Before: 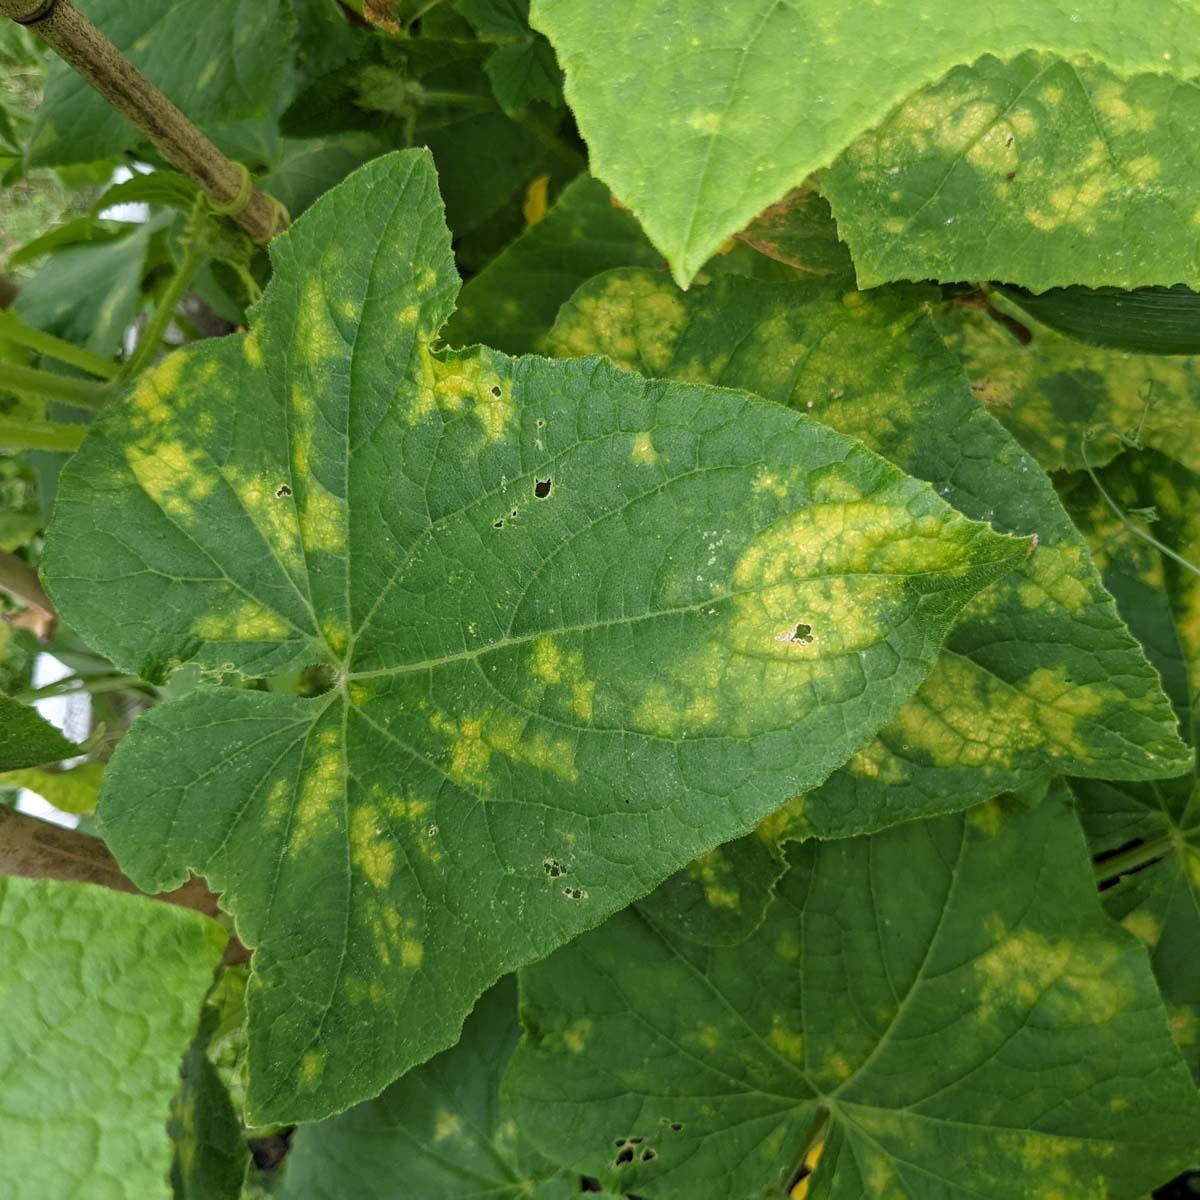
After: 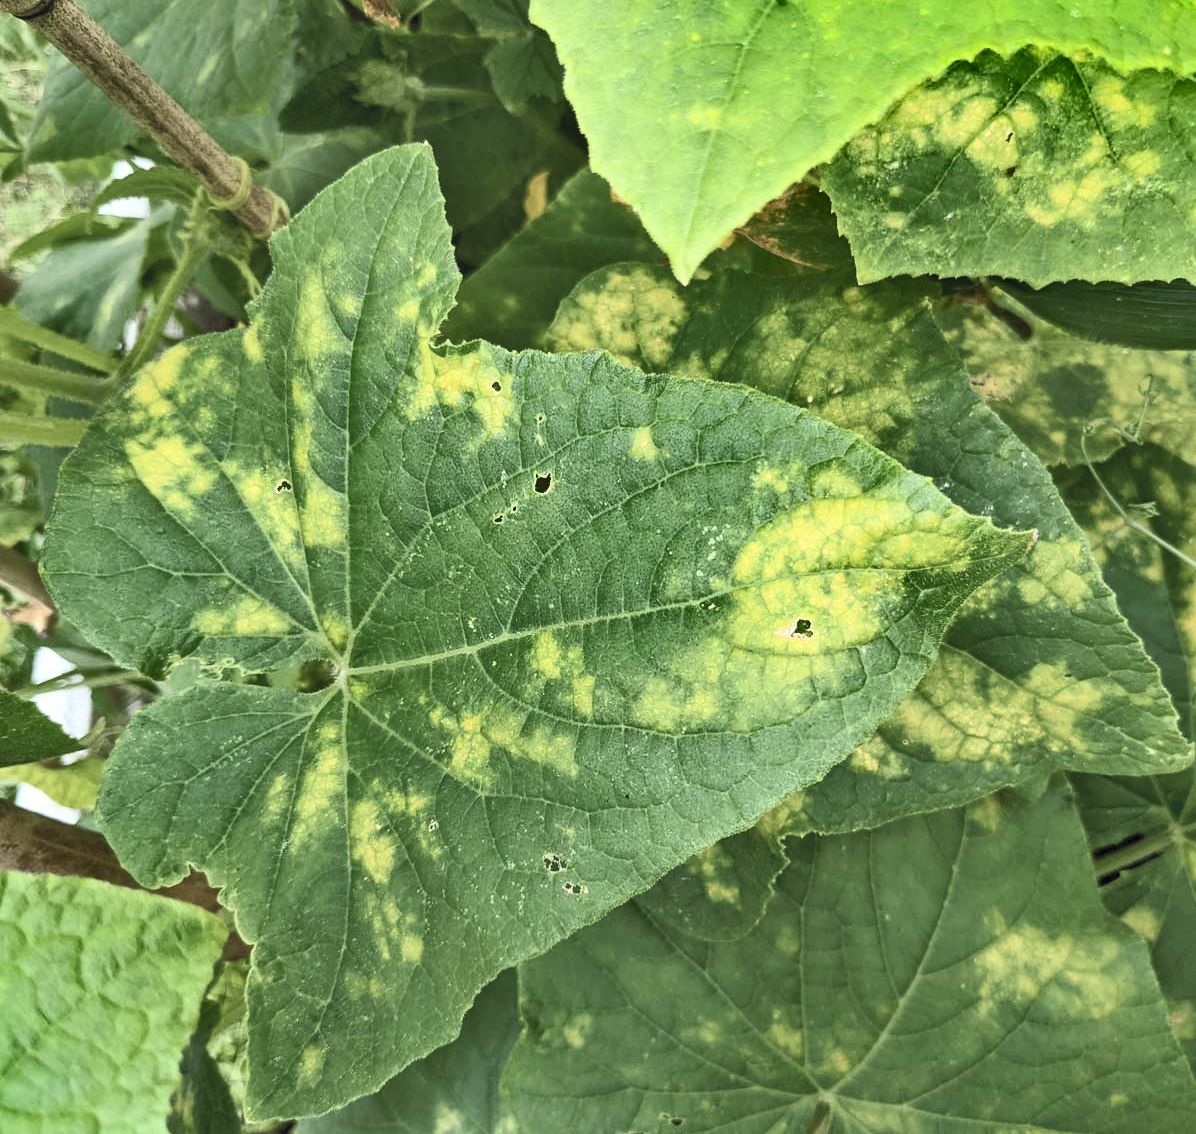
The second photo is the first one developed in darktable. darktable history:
shadows and highlights: shadows 24.5, highlights -78.15, soften with gaussian
contrast brightness saturation: contrast 0.43, brightness 0.56, saturation -0.19
crop: top 0.448%, right 0.264%, bottom 5.045%
